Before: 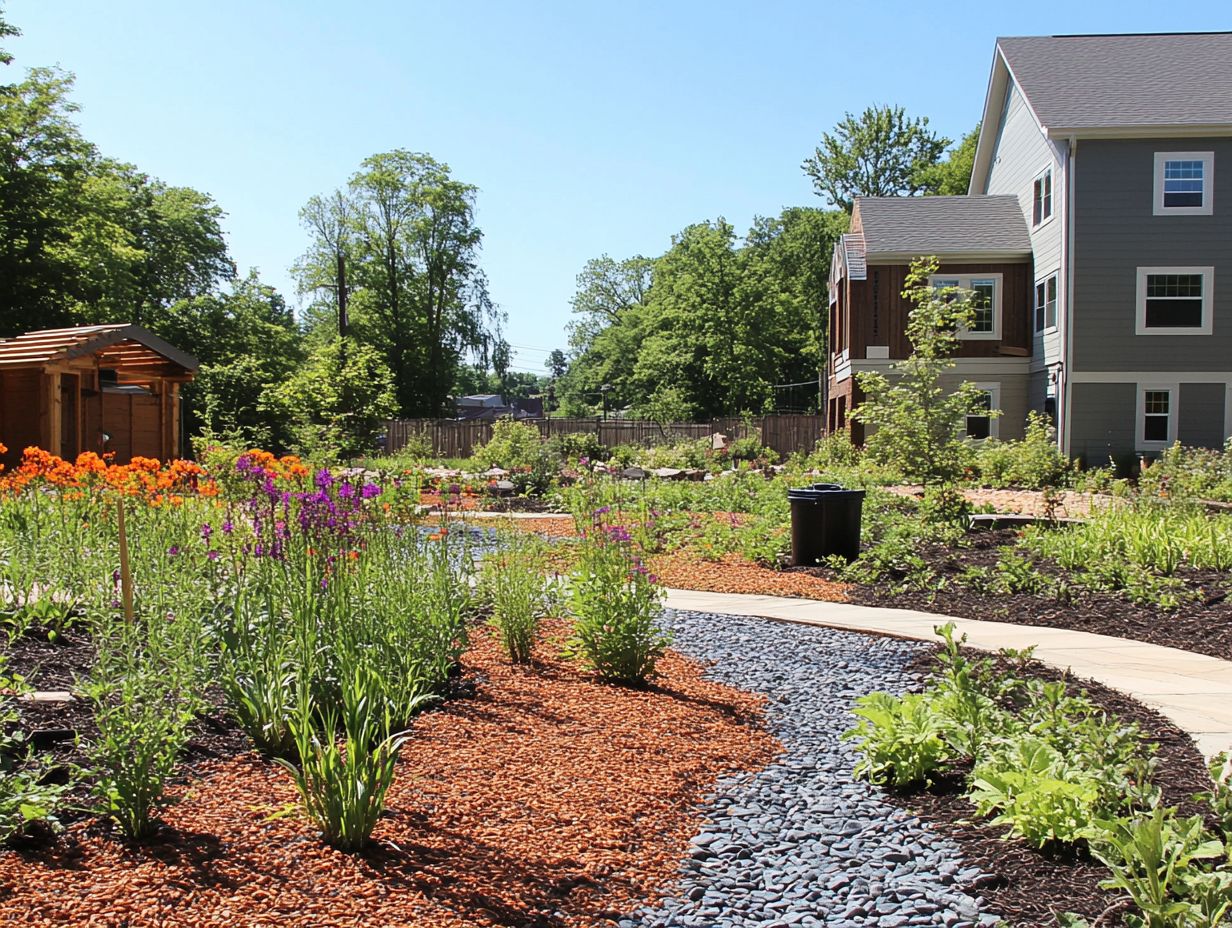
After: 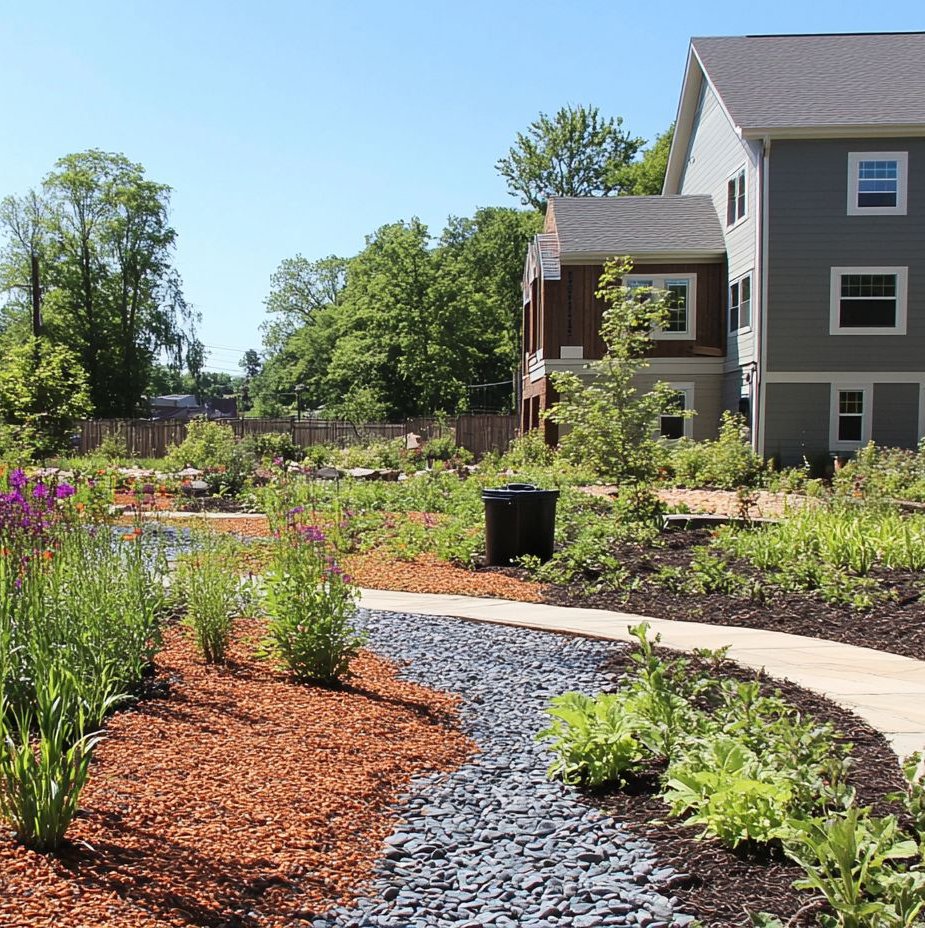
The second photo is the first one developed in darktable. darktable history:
crop and rotate: left 24.858%
